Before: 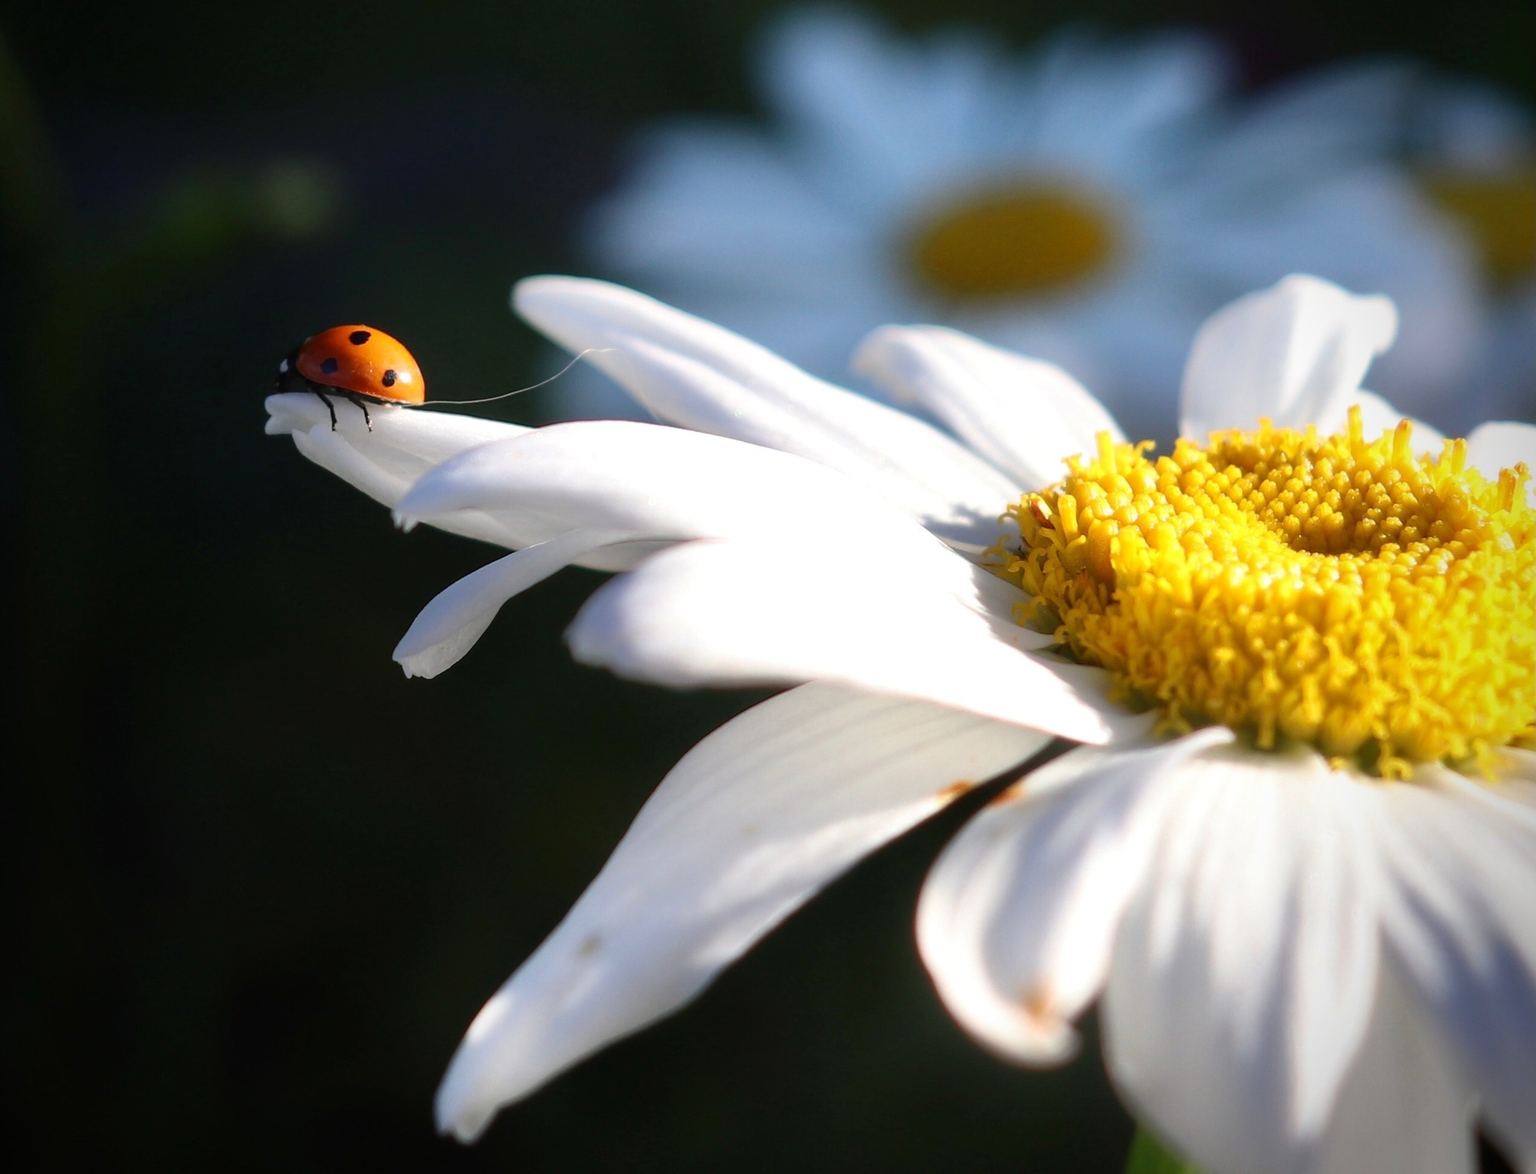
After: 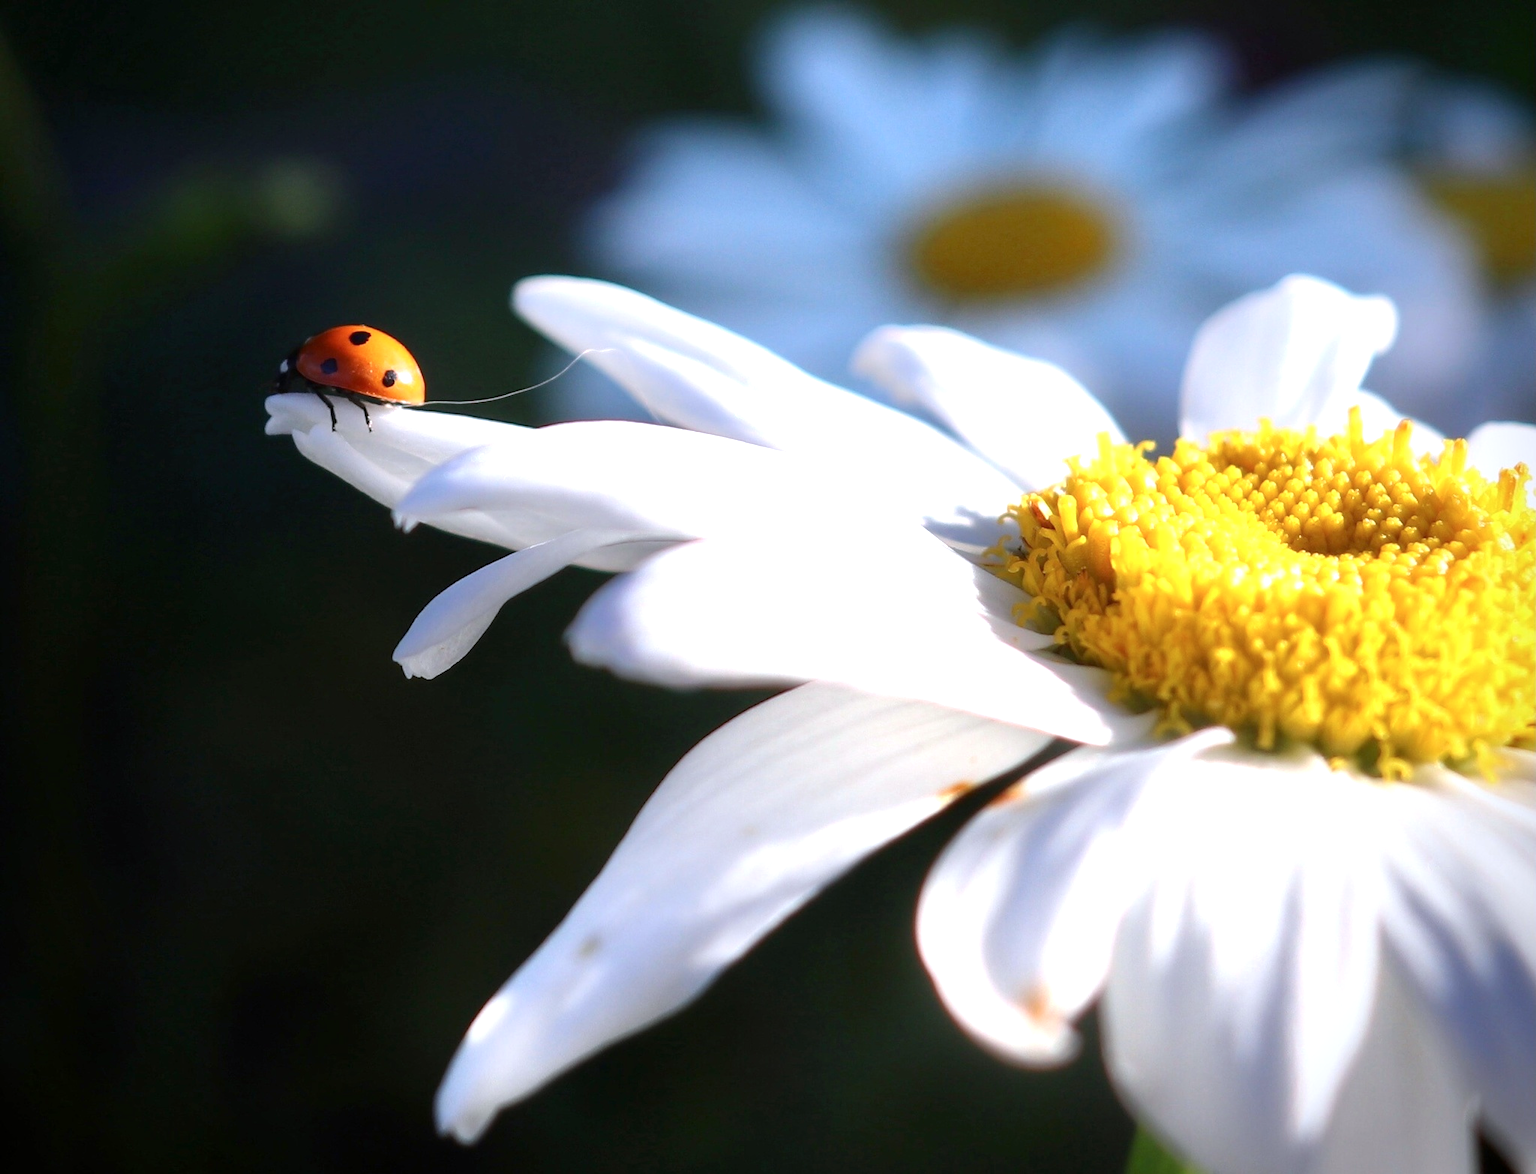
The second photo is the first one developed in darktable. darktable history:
exposure: black level correction 0.001, exposure 0.5 EV, compensate exposure bias true, compensate highlight preservation false
color calibration: illuminant as shot in camera, x 0.358, y 0.373, temperature 4628.91 K
